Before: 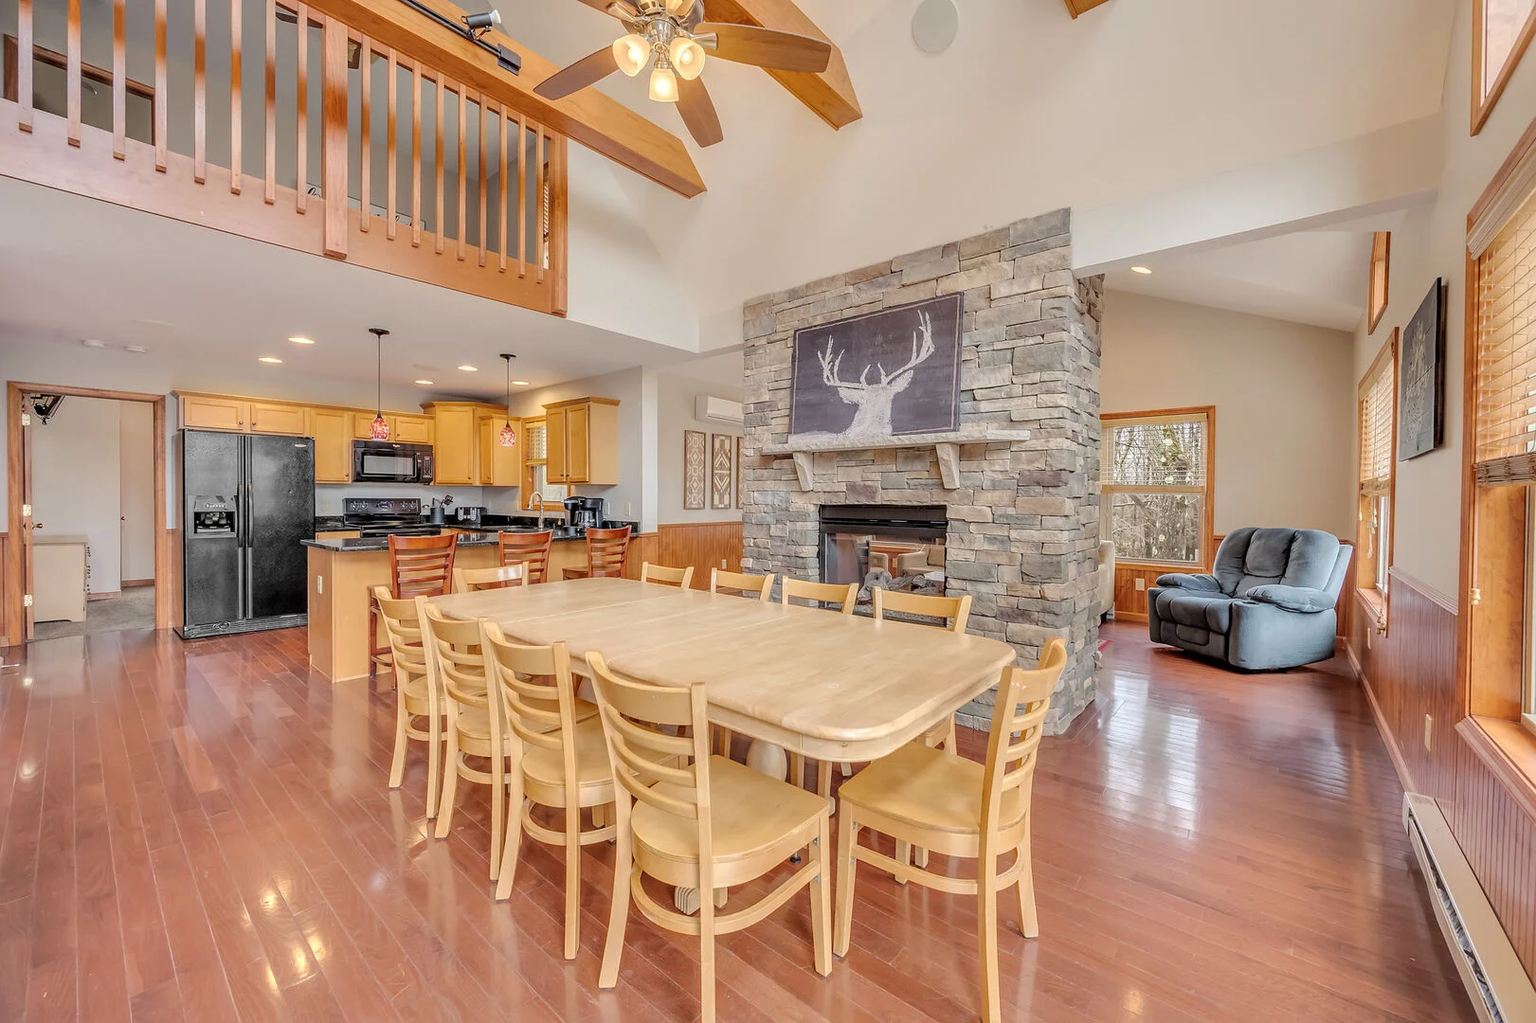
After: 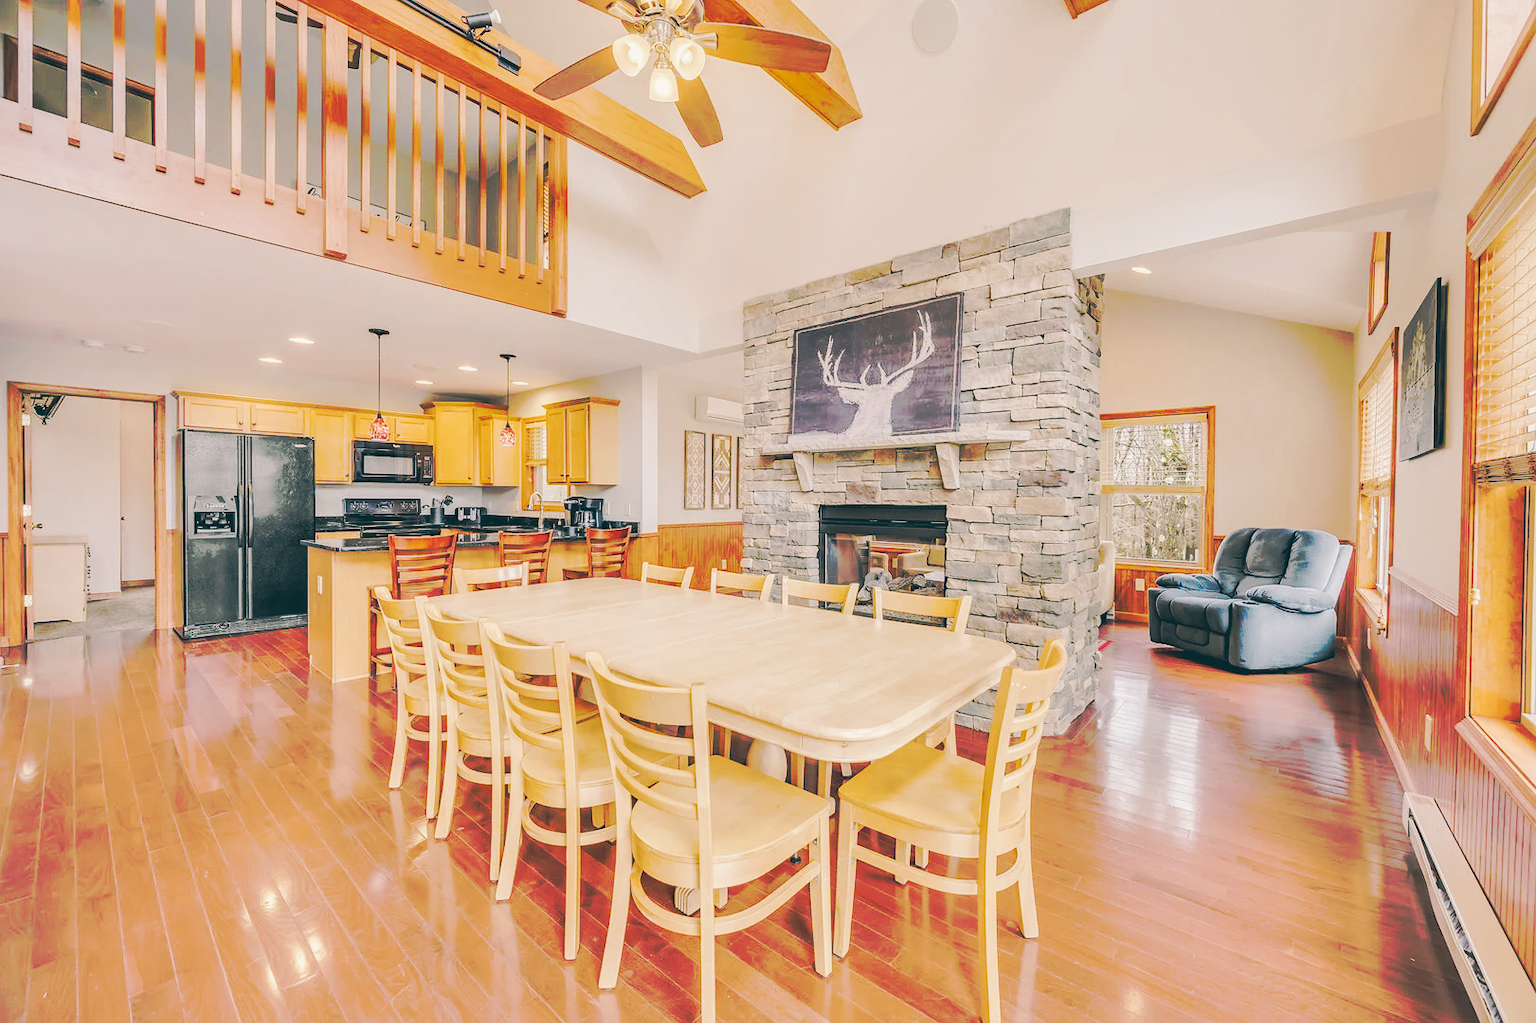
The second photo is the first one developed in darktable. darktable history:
tone curve: curves: ch0 [(0, 0) (0.003, 0.003) (0.011, 0.011) (0.025, 0.024) (0.044, 0.042) (0.069, 0.066) (0.1, 0.095) (0.136, 0.129) (0.177, 0.169) (0.224, 0.214) (0.277, 0.264) (0.335, 0.32) (0.399, 0.38) (0.468, 0.446) (0.543, 0.62) (0.623, 0.687) (0.709, 0.758) (0.801, 0.834) (0.898, 0.915) (1, 1)], preserve colors none
color look up table: target L [94.14, 92.8, 90.02, 82.77, 80.49, 74.29, 70.16, 66.87, 60.55, 55.8, 41.99, 28.92, 17.9, 93.37, 87.78, 81.27, 75.43, 72.54, 55.75, 60.74, 58.49, 54.55, 48.2, 37.28, 37.32, 24.23, 85.29, 81.21, 73.14, 70.4, 68.64, 67.74, 72.56, 60.97, 57.85, 49.62, 43.73, 44.68, 39.1, 26.41, 21.84, 19.13, 17.73, 80.6, 63.31, 55.45, 44.05, 52.84, 28.01], target a [-4.57, -6.641, -14.32, -20.5, -12.77, -13.91, -3.948, -53.54, -9.213, -39.15, -8.372, -28.36, -9.866, 2.738, 6.593, 16.48, 30.53, 35.68, 76.12, 39.01, 62.52, 20.8, 74.39, 40.66, 46.67, 6.353, 17.23, 5.299, 36.24, 3.318, 51.52, 30.54, 54.46, 15.3, 23.56, 67.6, 24.58, 63.22, 52.47, 29.4, 10.07, 6.632, -4.986, -17.45, -16.62, -9.641, 0.924, -31.26, -7.844], target b [23.7, 7.788, 20.14, 12.77, 28.65, 10.87, 66.78, 39.81, 32.49, 15.95, 8.329, 10.91, -3.839, 4.189, 21.23, 64.49, 10, 31.23, 42.18, 54.69, 62.12, 31.9, 16.95, 13.13, 29.86, 7.91, -7.013, -12.94, -24.73, 2.905, -8.521, -3.153, -27.43, -26.91, -50.89, -34.71, -39.68, -58.67, -25.44, -65.64, -3.647, -32.96, -10.25, -4.691, -38.85, -23.41, -54.11, -8.712, -27.28], num patches 49
